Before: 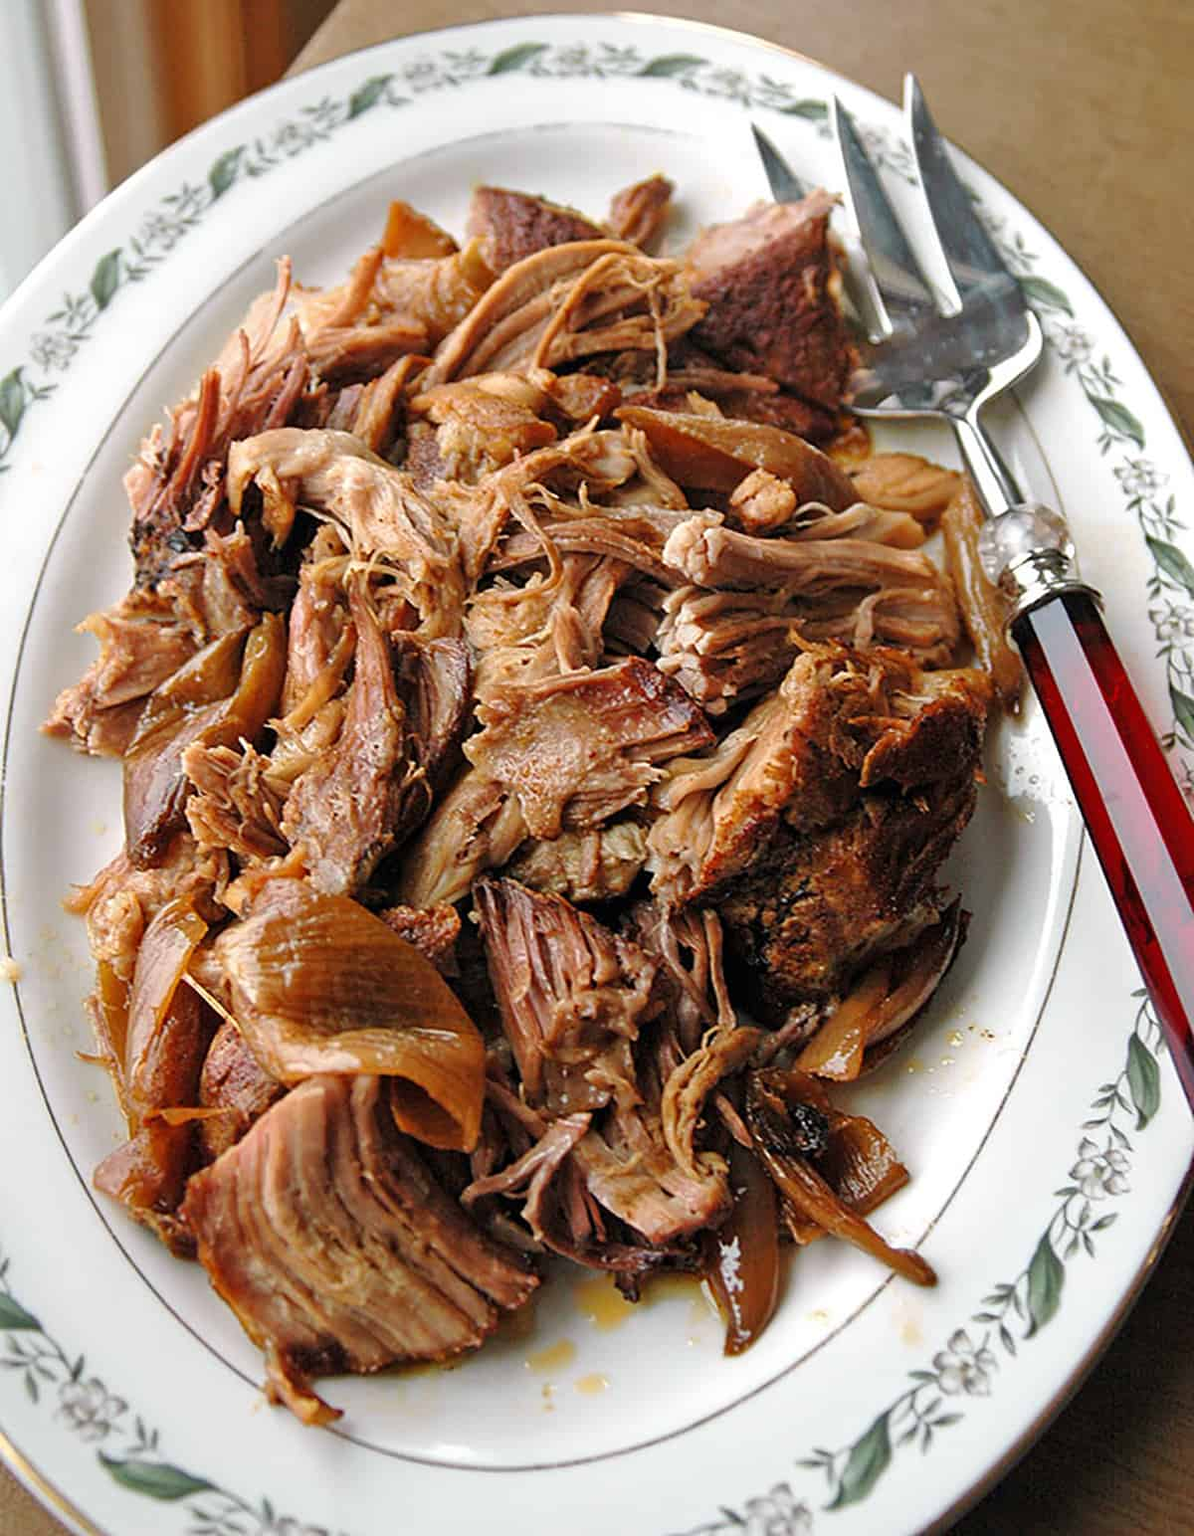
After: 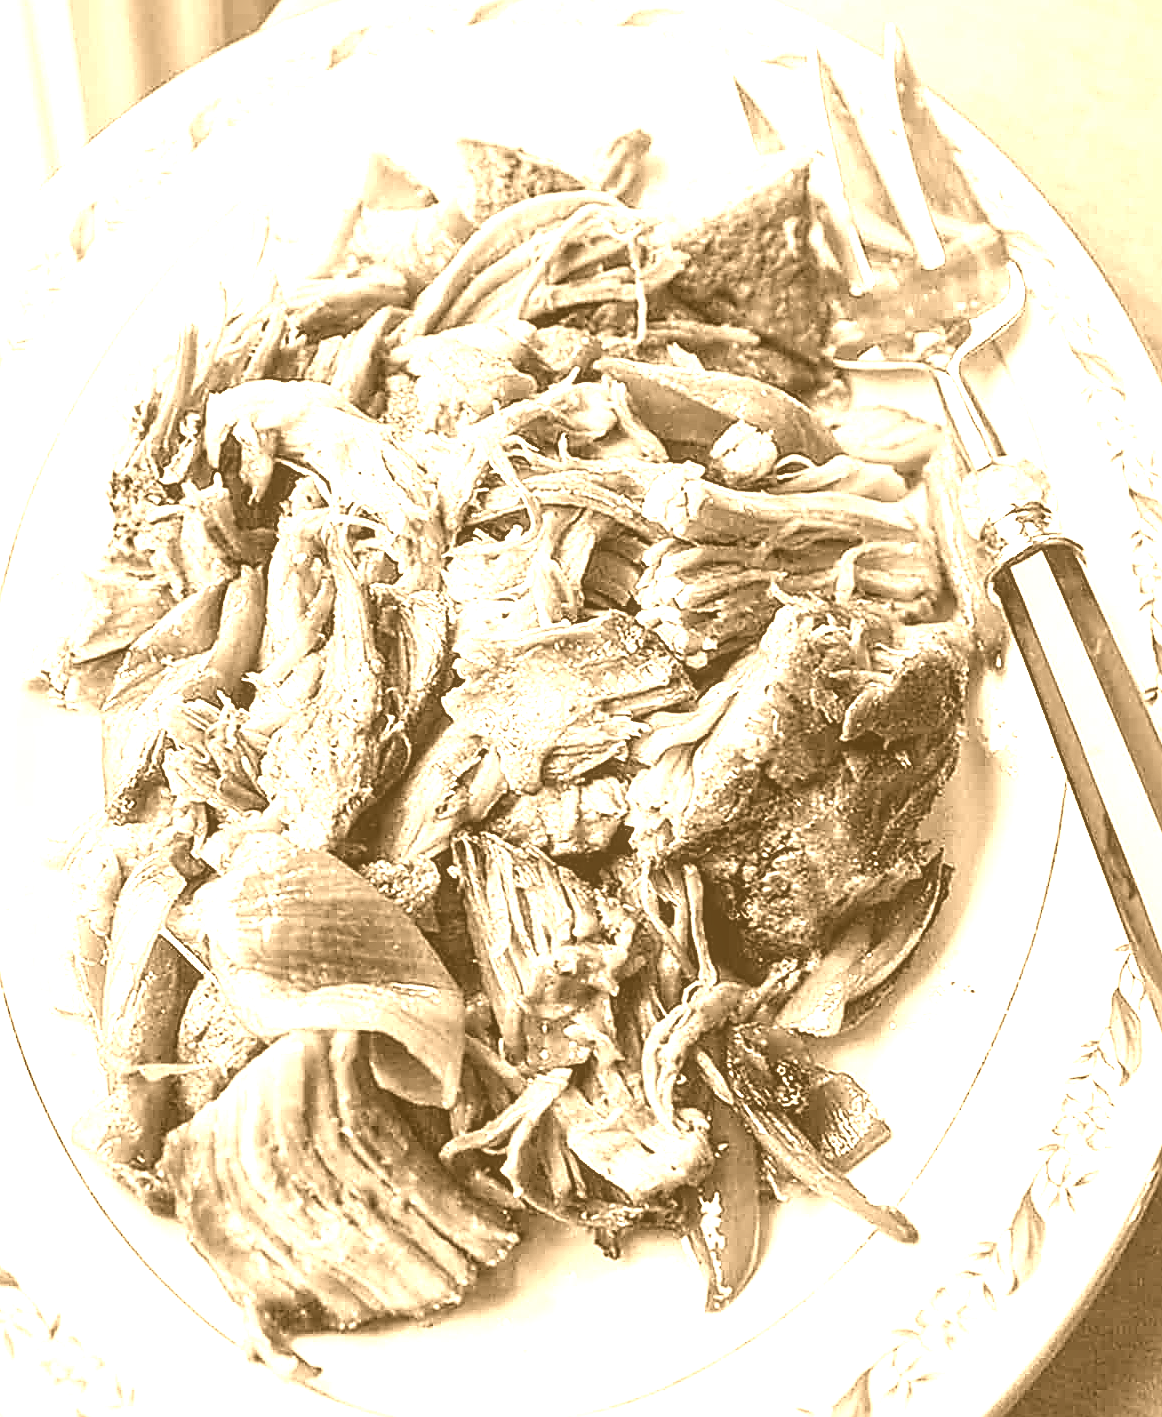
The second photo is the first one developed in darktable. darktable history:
tone equalizer: -8 EV -0.417 EV, -7 EV -0.389 EV, -6 EV -0.333 EV, -5 EV -0.222 EV, -3 EV 0.222 EV, -2 EV 0.333 EV, -1 EV 0.389 EV, +0 EV 0.417 EV, edges refinement/feathering 500, mask exposure compensation -1.57 EV, preserve details no
exposure: black level correction 0, exposure 0.5 EV, compensate exposure bias true, compensate highlight preservation false
sharpen: radius 1.4, amount 1.25, threshold 0.7
base curve: curves: ch0 [(0, 0) (0.204, 0.334) (0.55, 0.733) (1, 1)], preserve colors none
colorize: hue 28.8°, source mix 100%
local contrast: on, module defaults
crop: left 1.964%, top 3.251%, right 1.122%, bottom 4.933%
